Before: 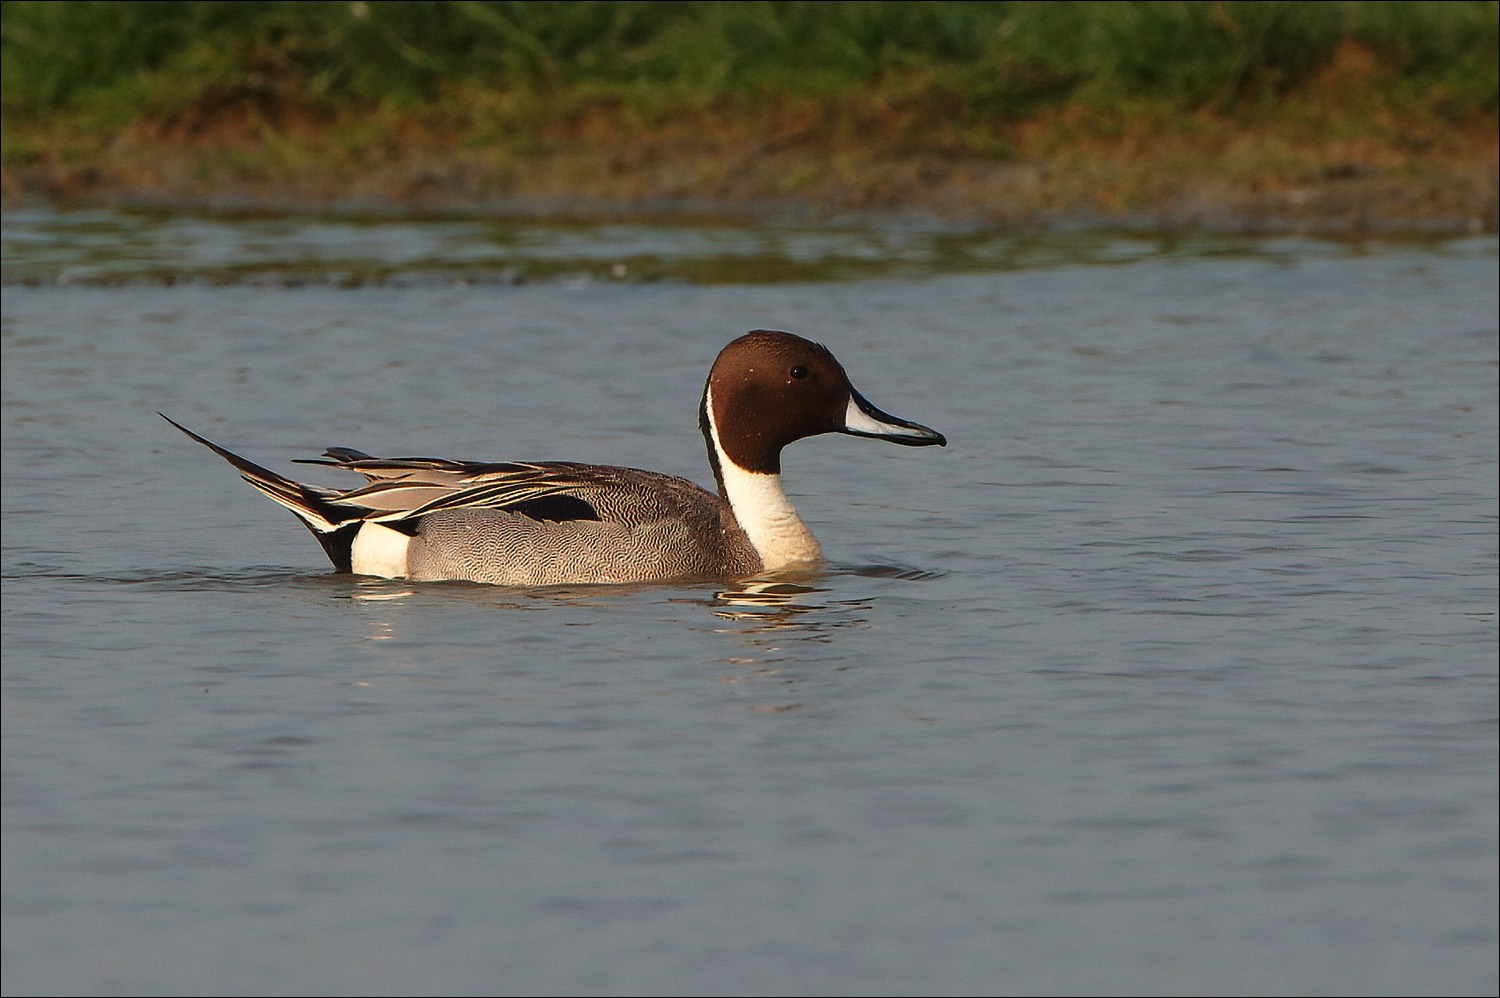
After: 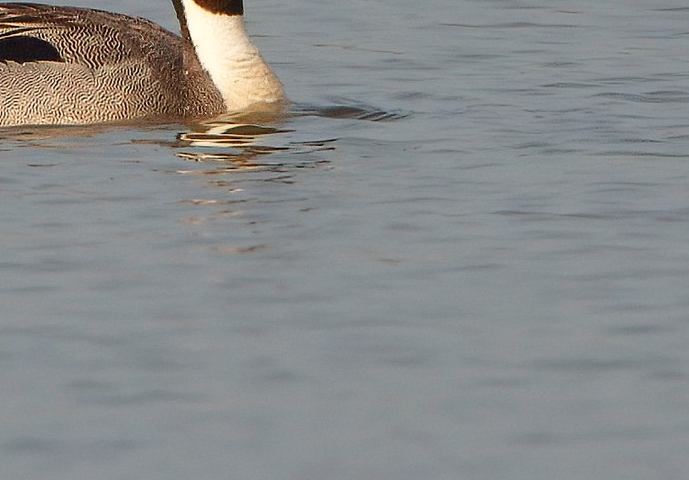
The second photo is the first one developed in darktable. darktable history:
crop: left 35.802%, top 46.018%, right 18.212%, bottom 5.845%
shadows and highlights: white point adjustment 0.895, soften with gaussian
